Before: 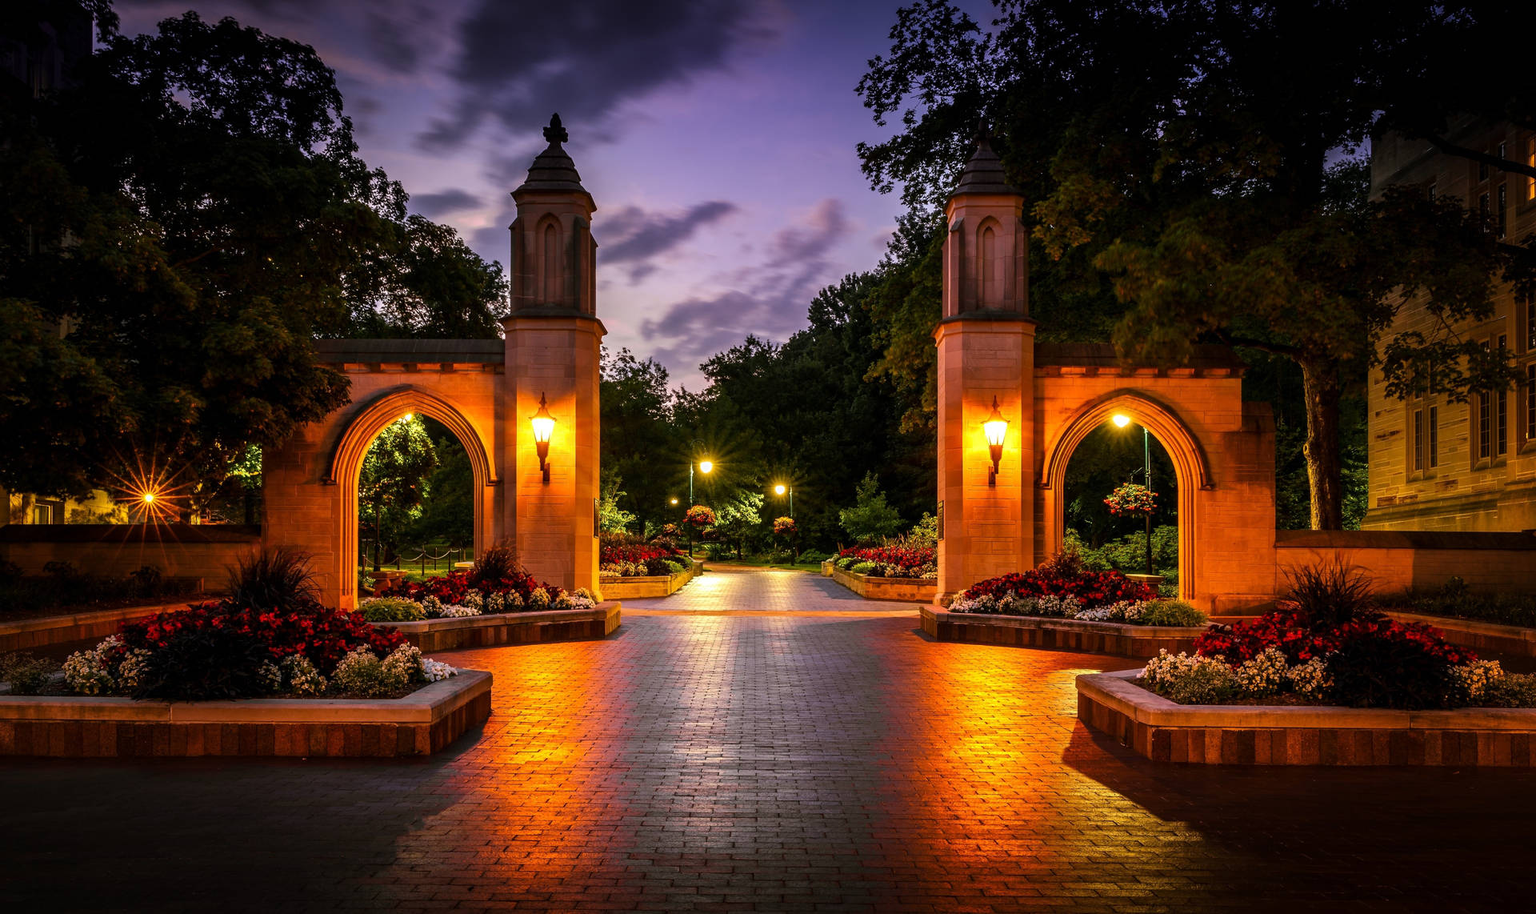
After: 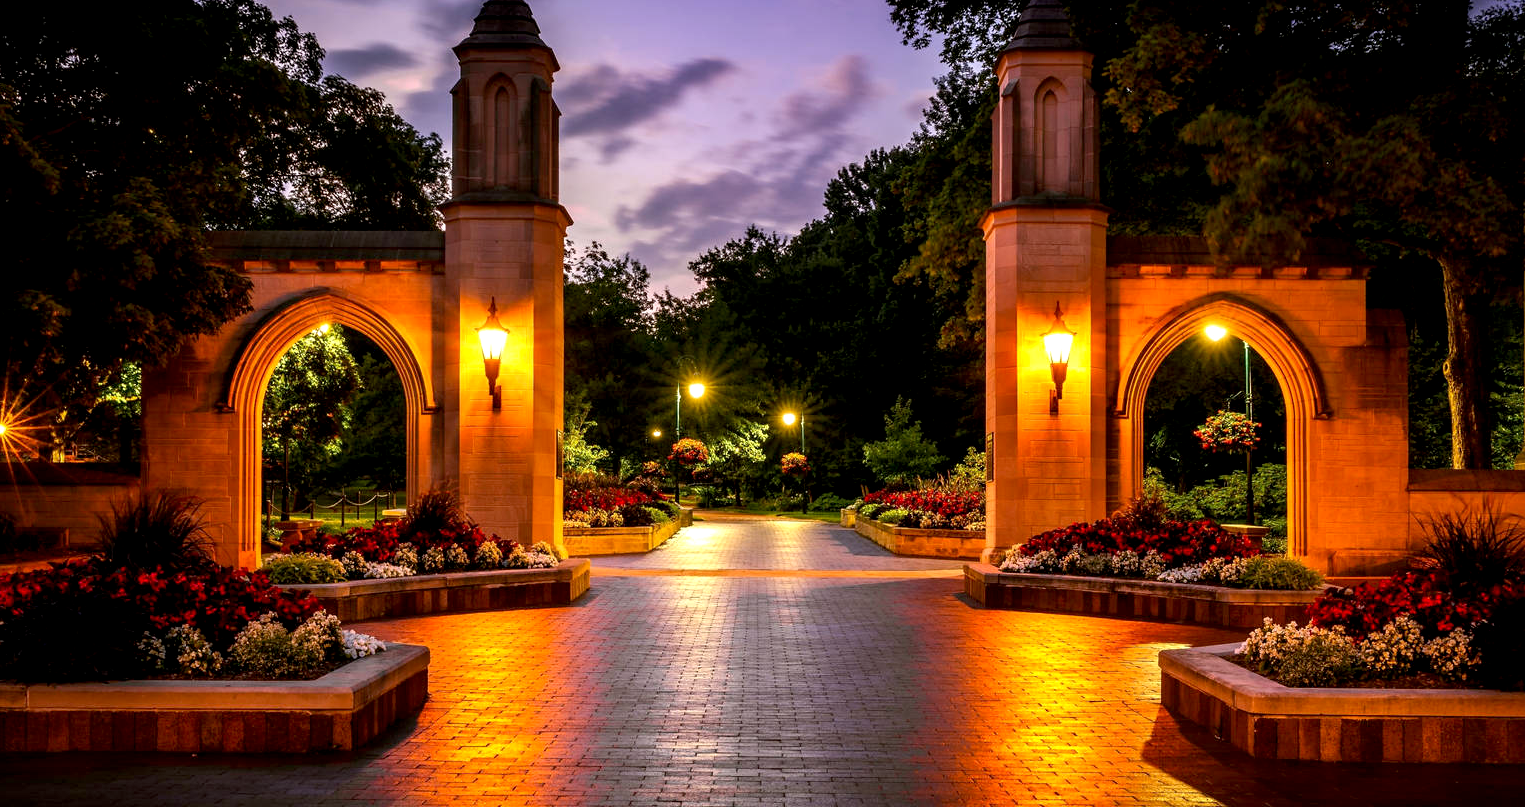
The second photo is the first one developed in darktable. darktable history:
crop: left 9.712%, top 16.928%, right 10.845%, bottom 12.332%
exposure: black level correction 0.005, exposure 0.286 EV, compensate highlight preservation false
